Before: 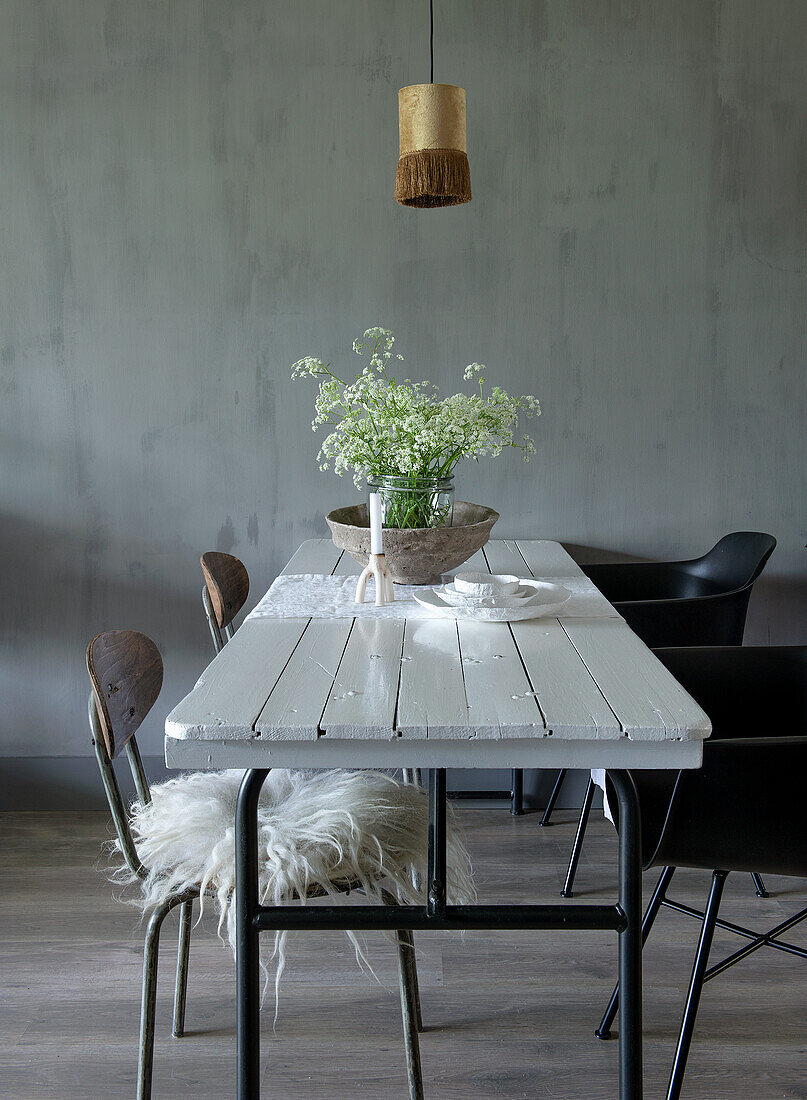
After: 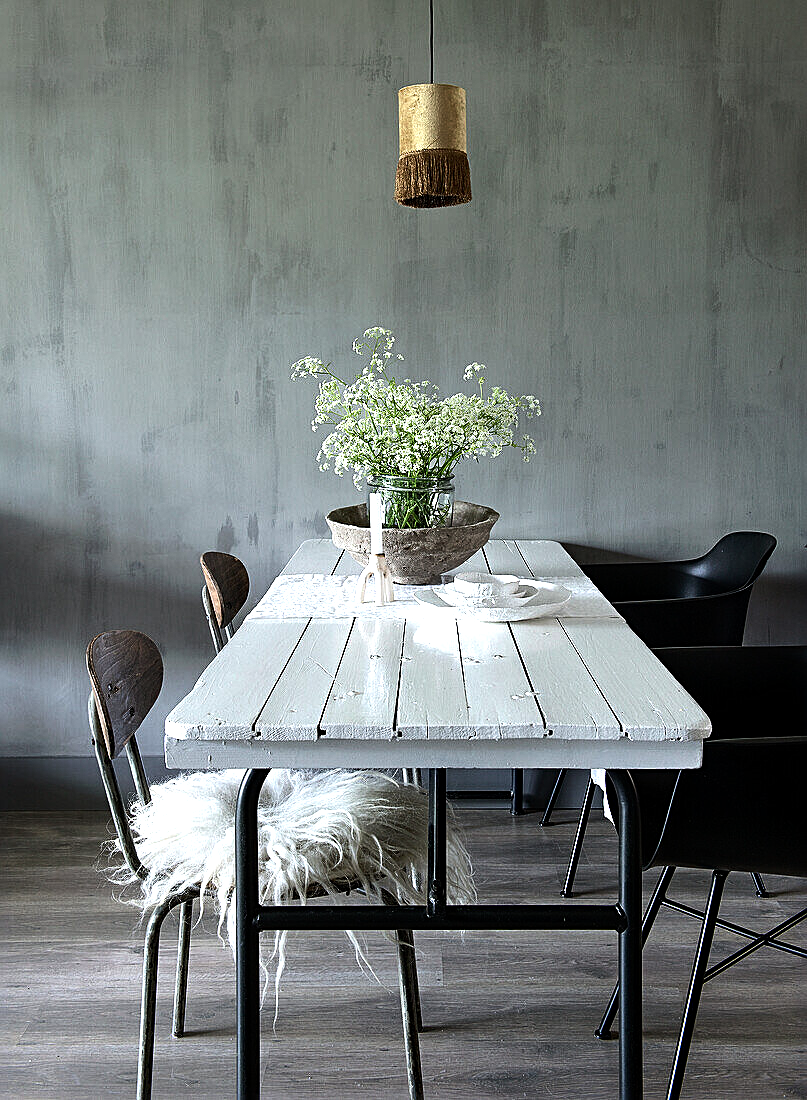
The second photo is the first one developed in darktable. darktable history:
tone equalizer: -8 EV -1.08 EV, -7 EV -1.01 EV, -6 EV -0.867 EV, -5 EV -0.578 EV, -3 EV 0.578 EV, -2 EV 0.867 EV, -1 EV 1.01 EV, +0 EV 1.08 EV, edges refinement/feathering 500, mask exposure compensation -1.57 EV, preserve details no
sharpen: radius 2.167, amount 0.381, threshold 0
